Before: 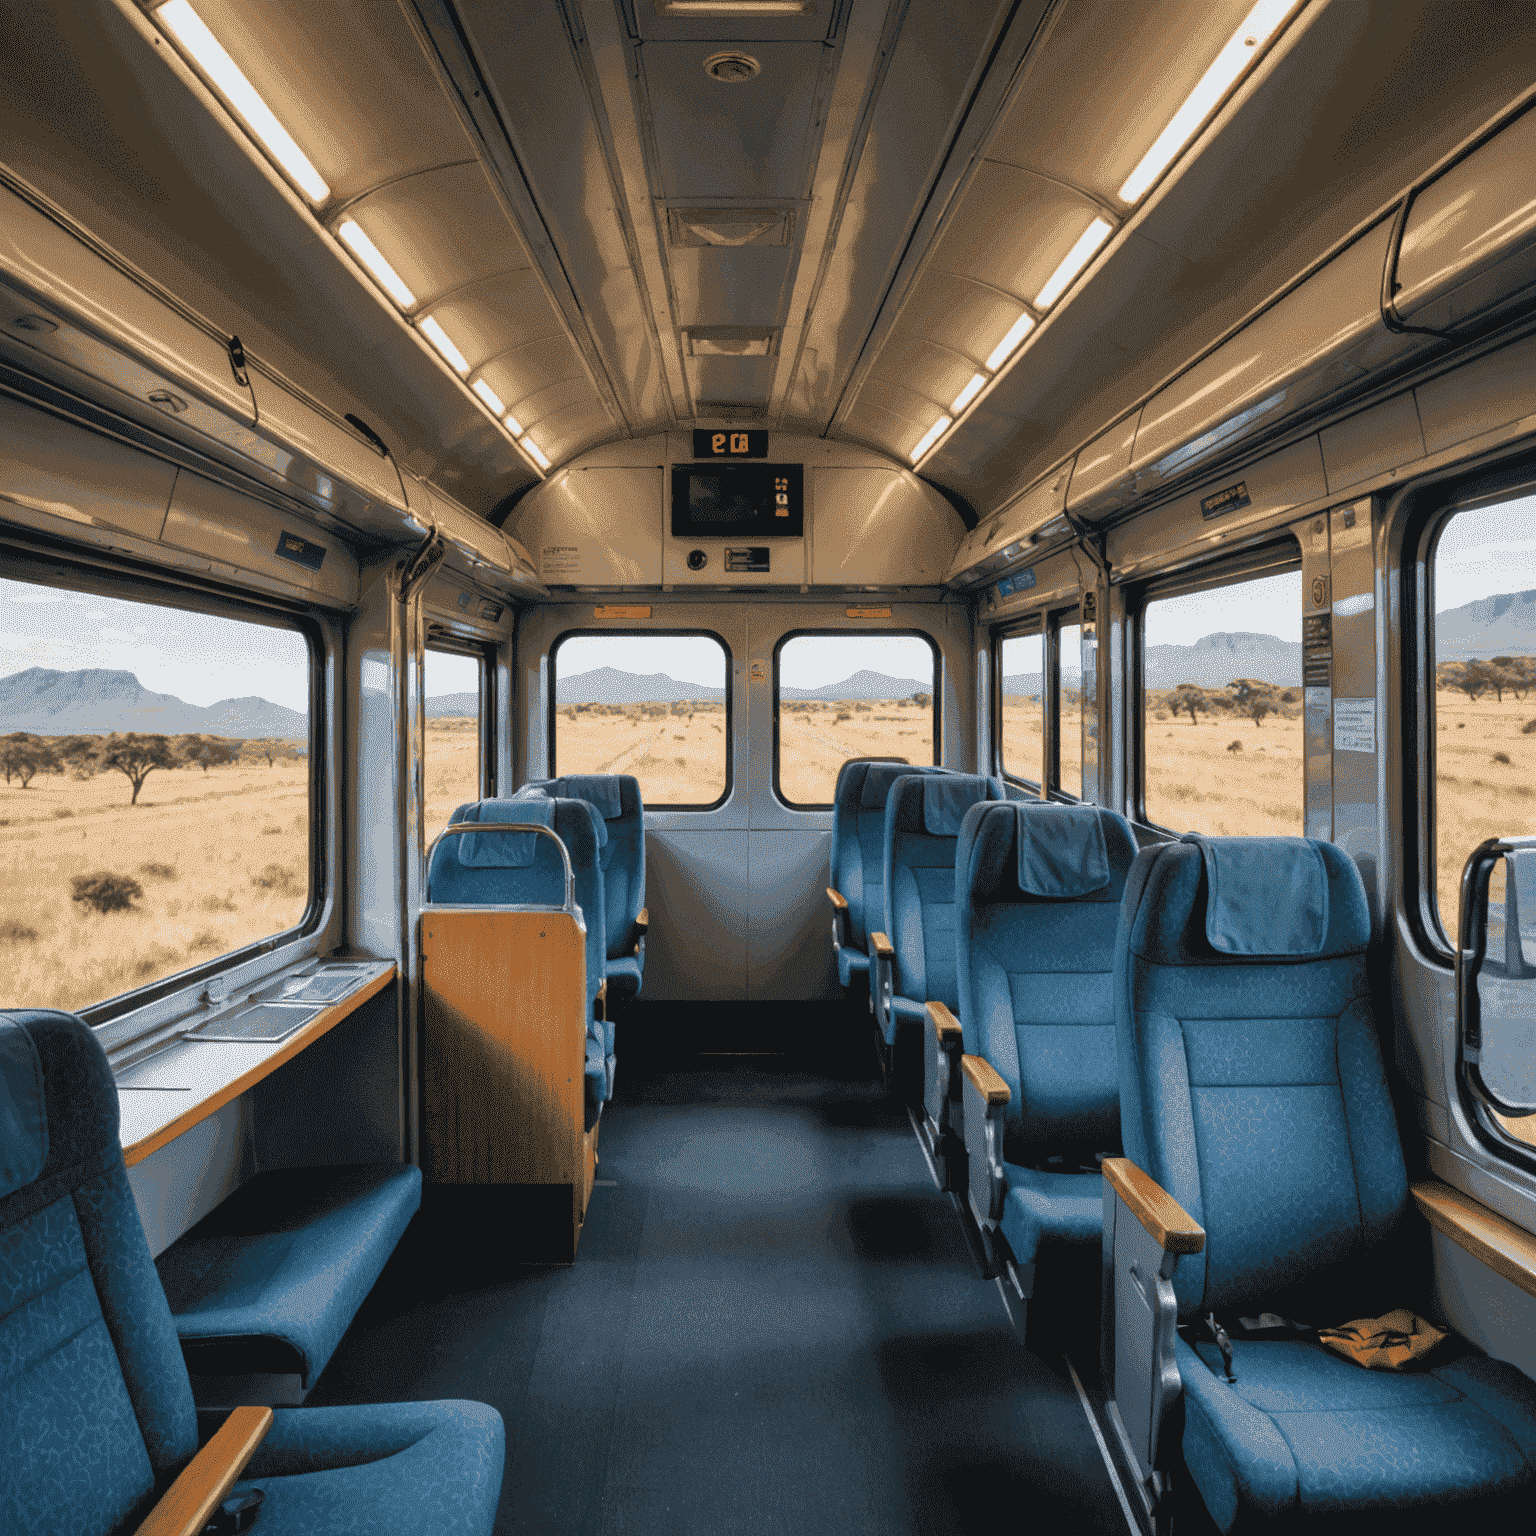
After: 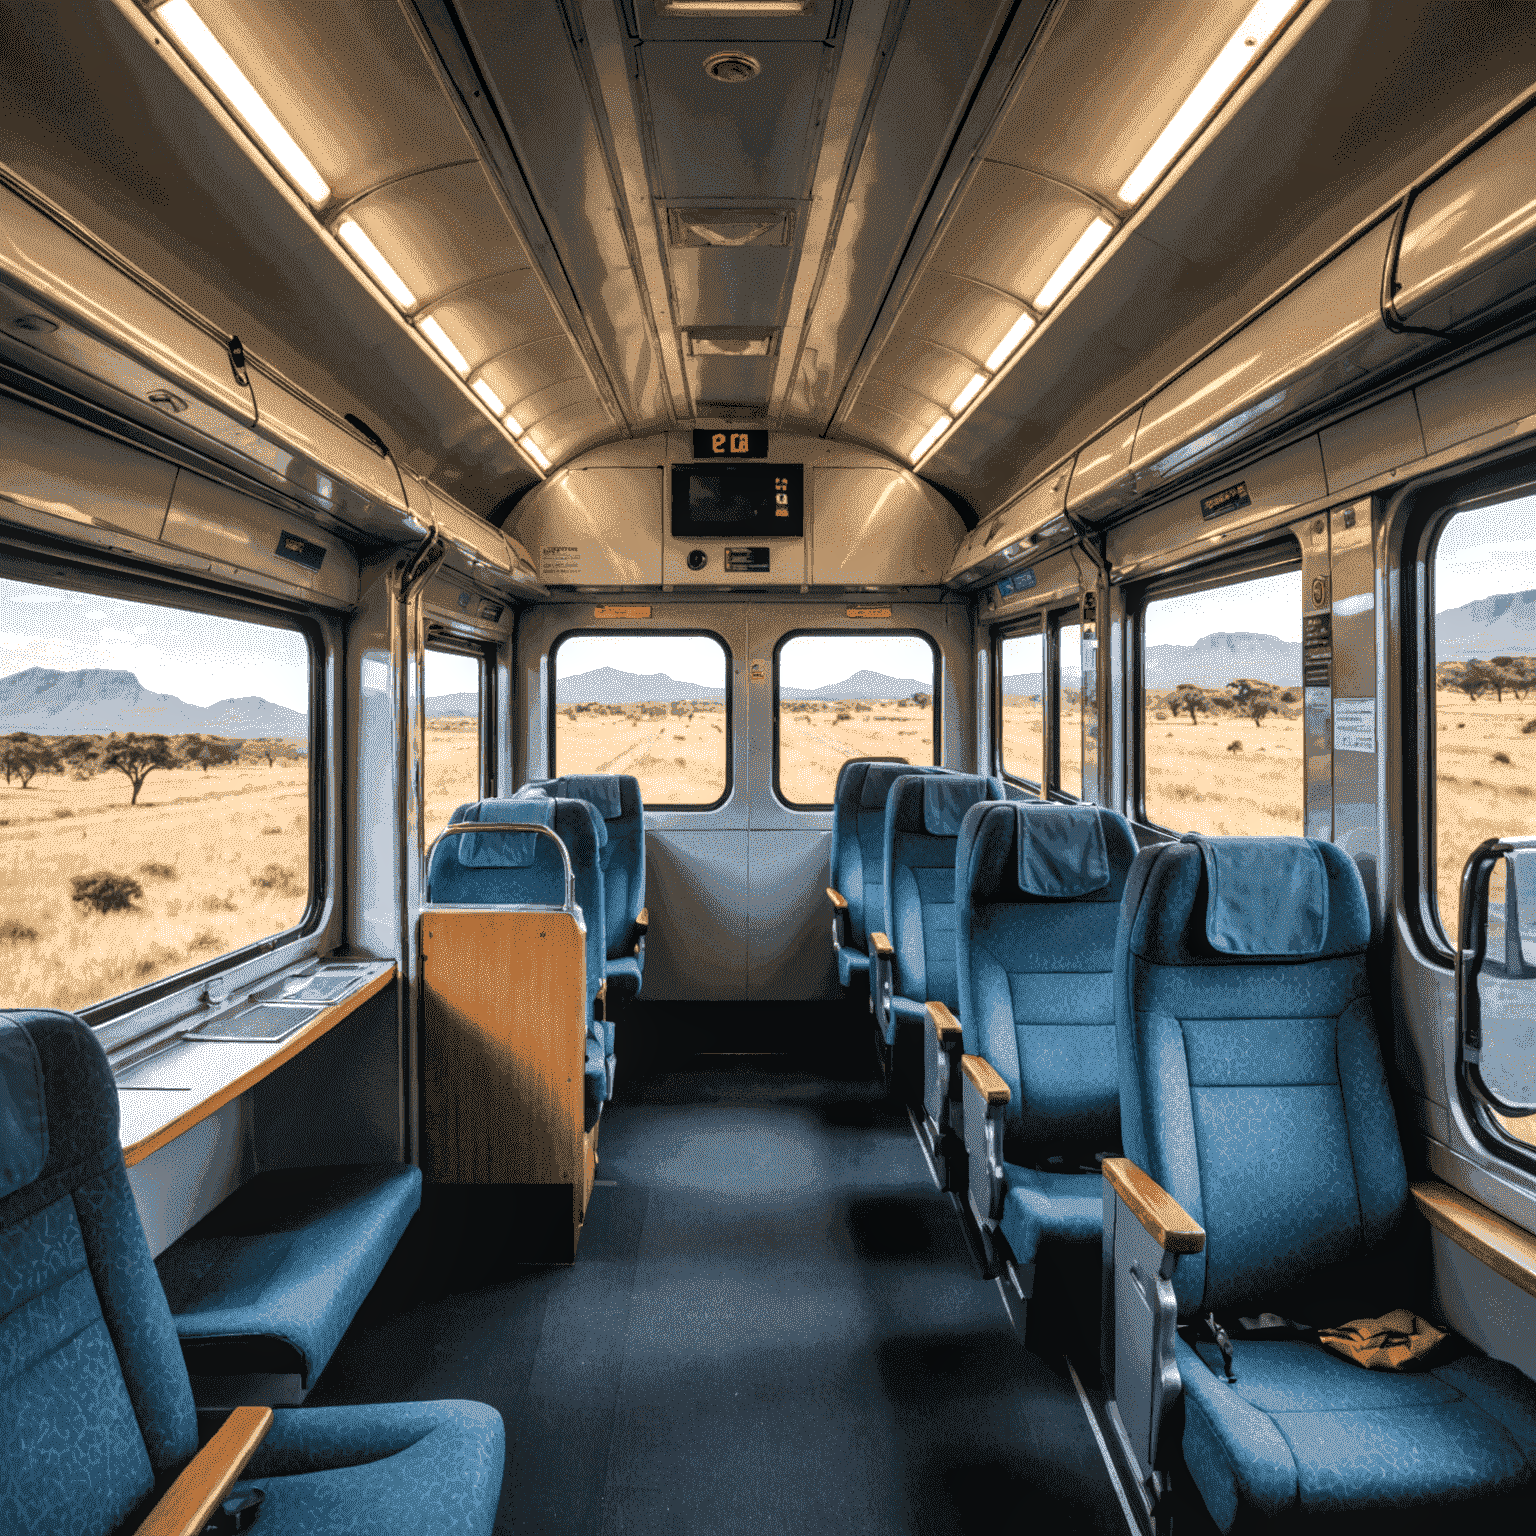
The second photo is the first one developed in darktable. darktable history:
local contrast: on, module defaults
tone equalizer: -8 EV -0.417 EV, -7 EV -0.389 EV, -6 EV -0.333 EV, -5 EV -0.222 EV, -3 EV 0.222 EV, -2 EV 0.333 EV, -1 EV 0.389 EV, +0 EV 0.417 EV, edges refinement/feathering 500, mask exposure compensation -1.57 EV, preserve details no
